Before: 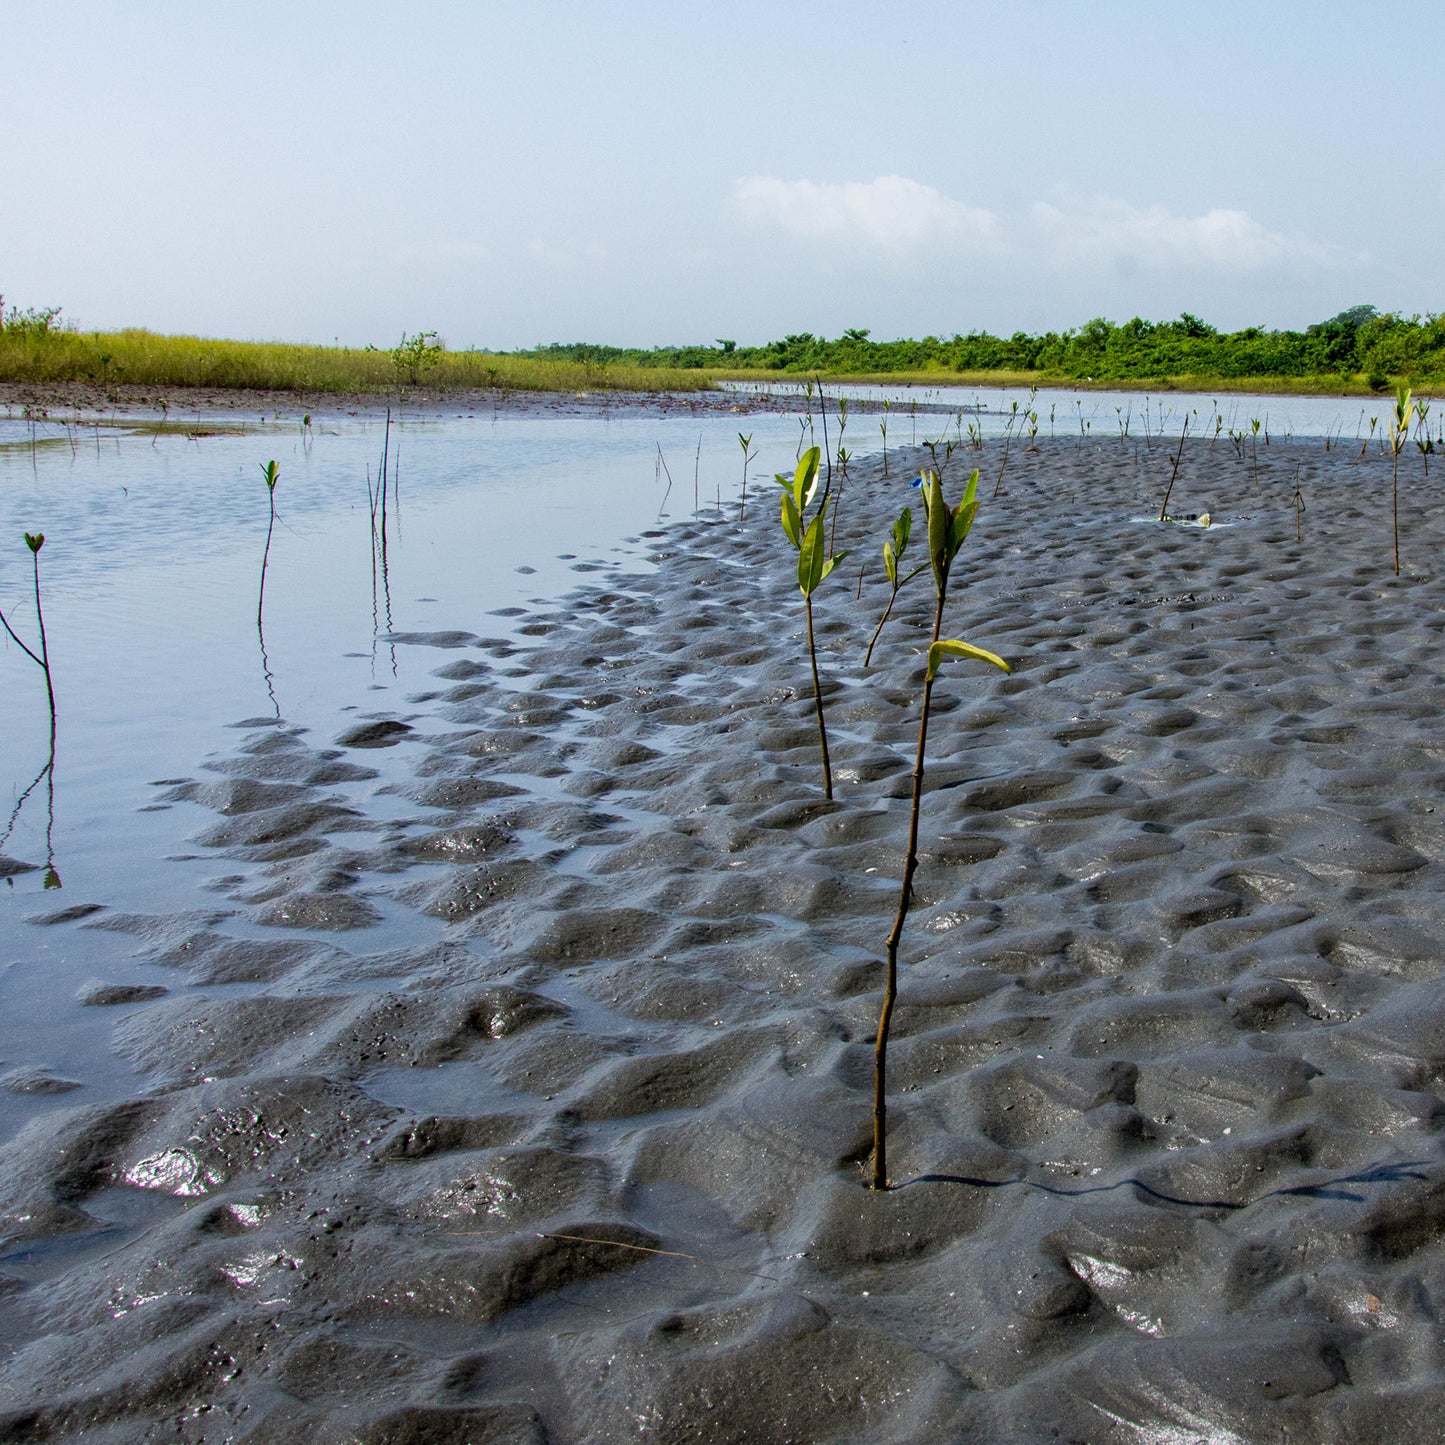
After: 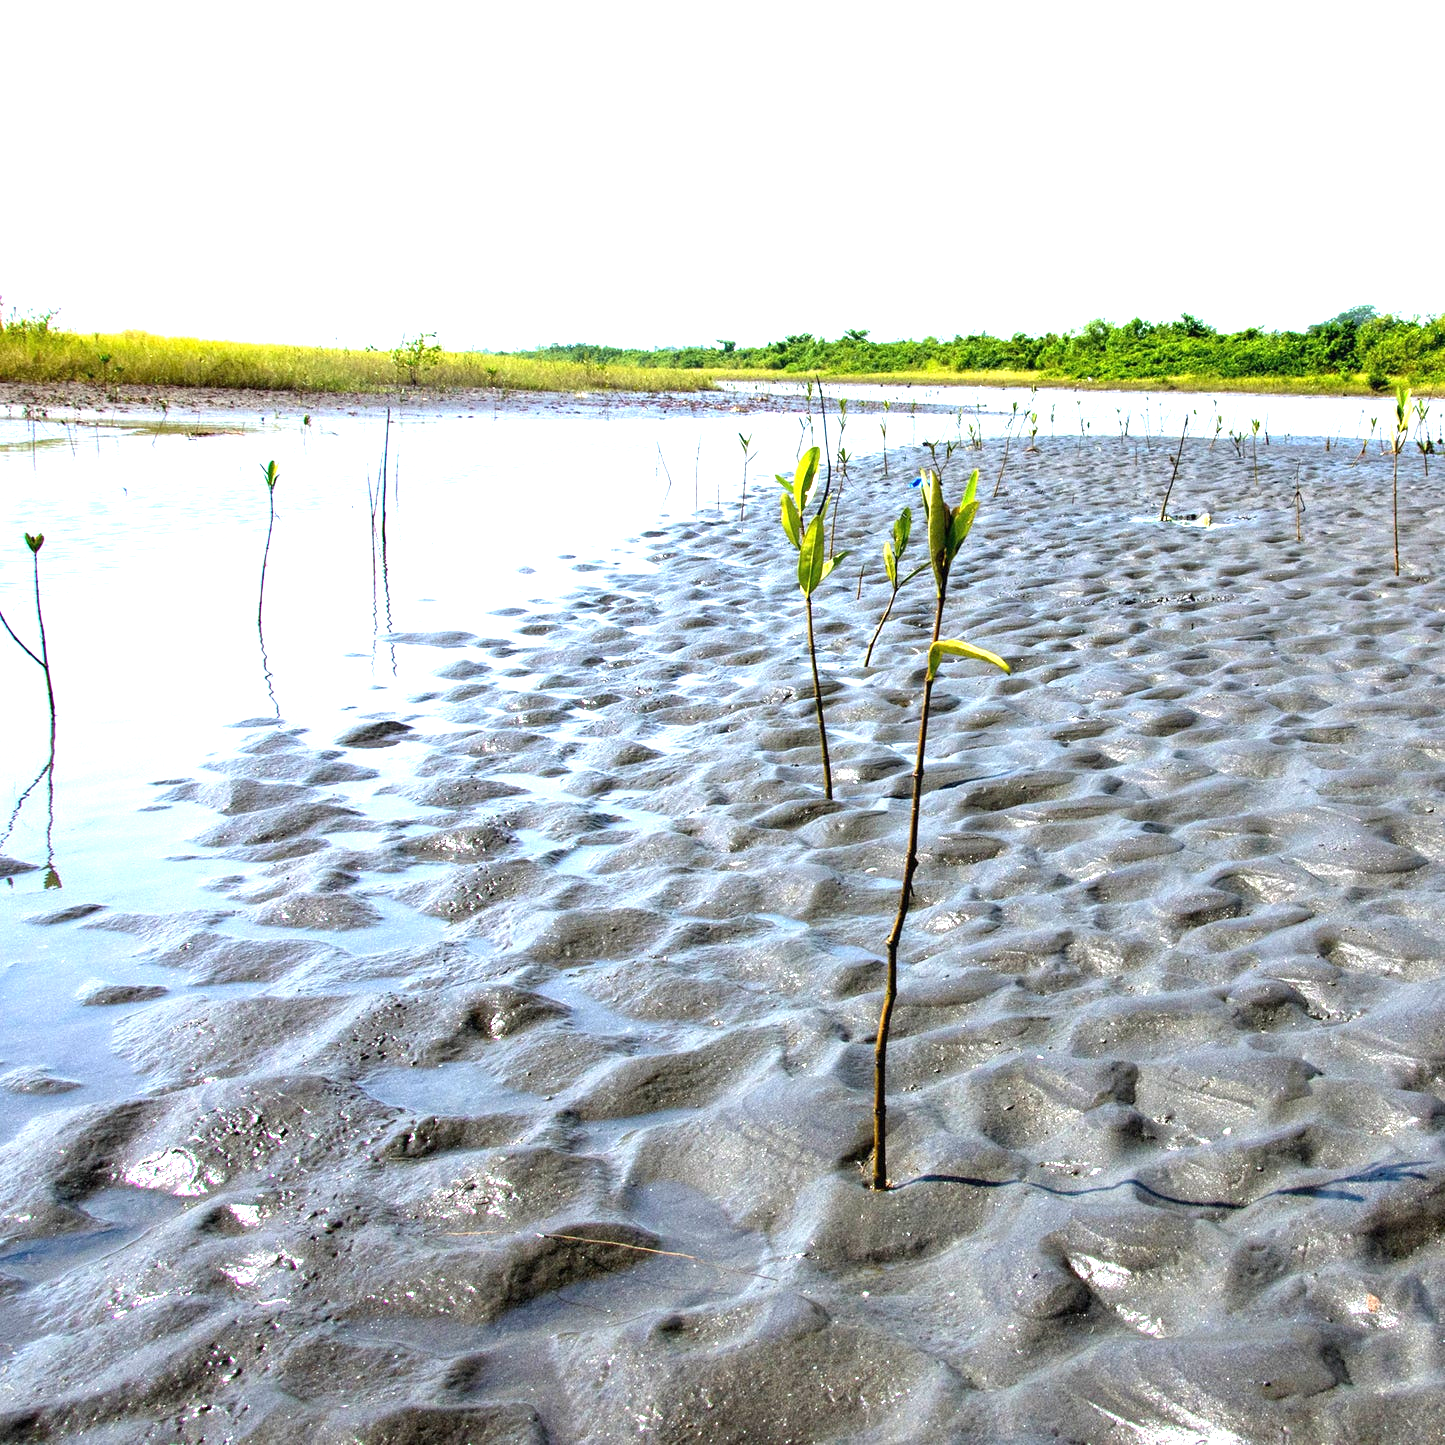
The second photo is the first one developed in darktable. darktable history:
exposure: black level correction 0, exposure 1.672 EV, compensate highlight preservation false
